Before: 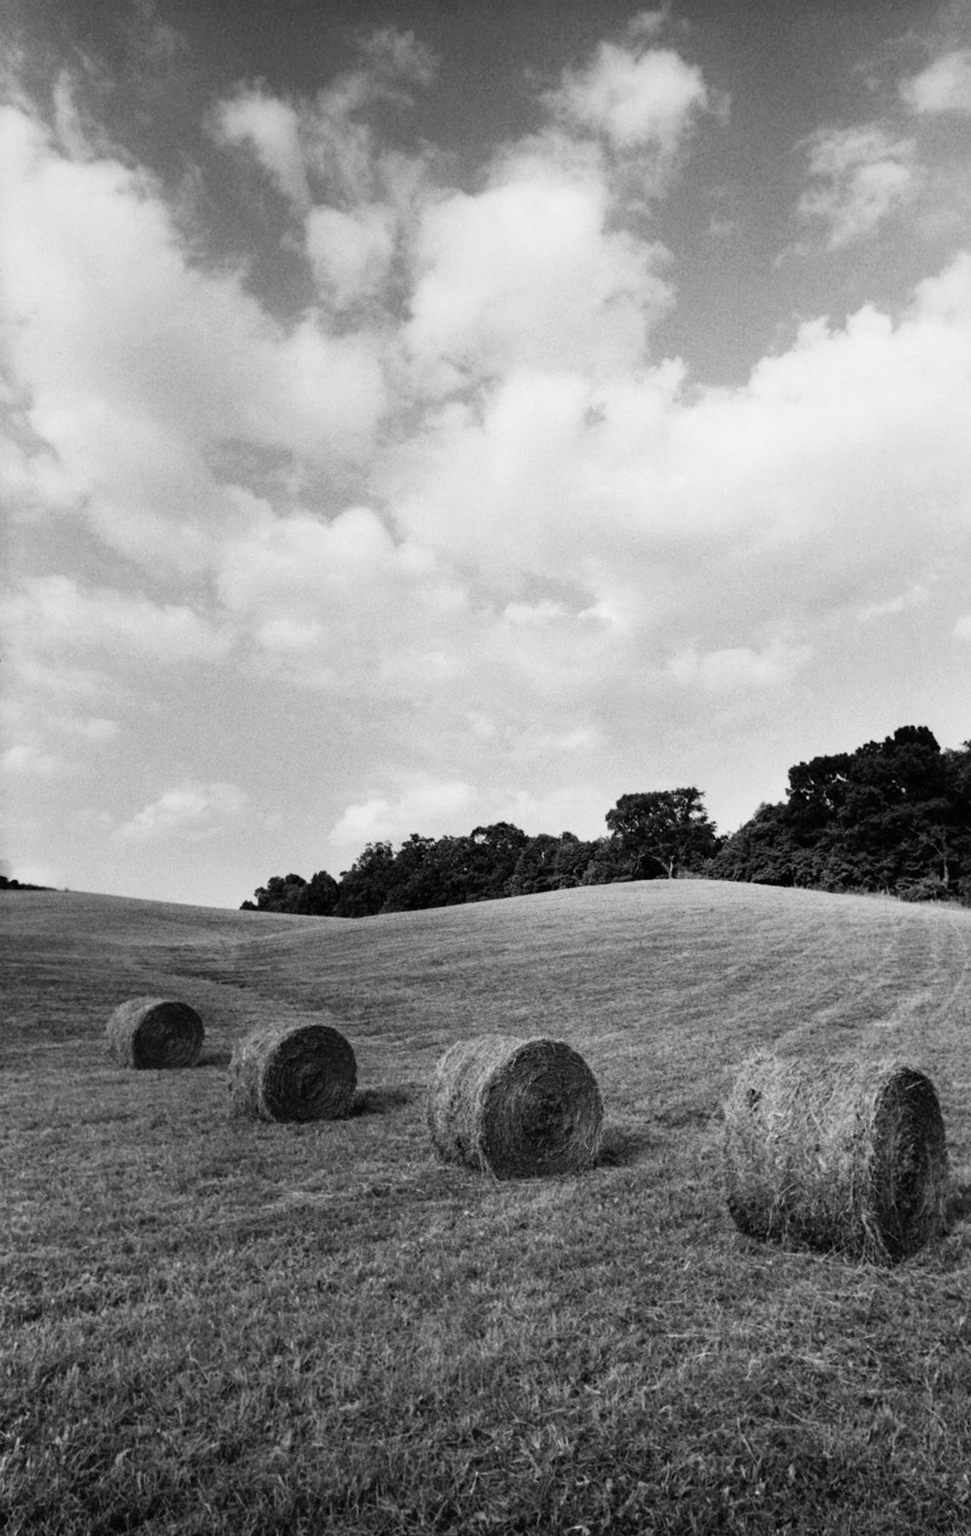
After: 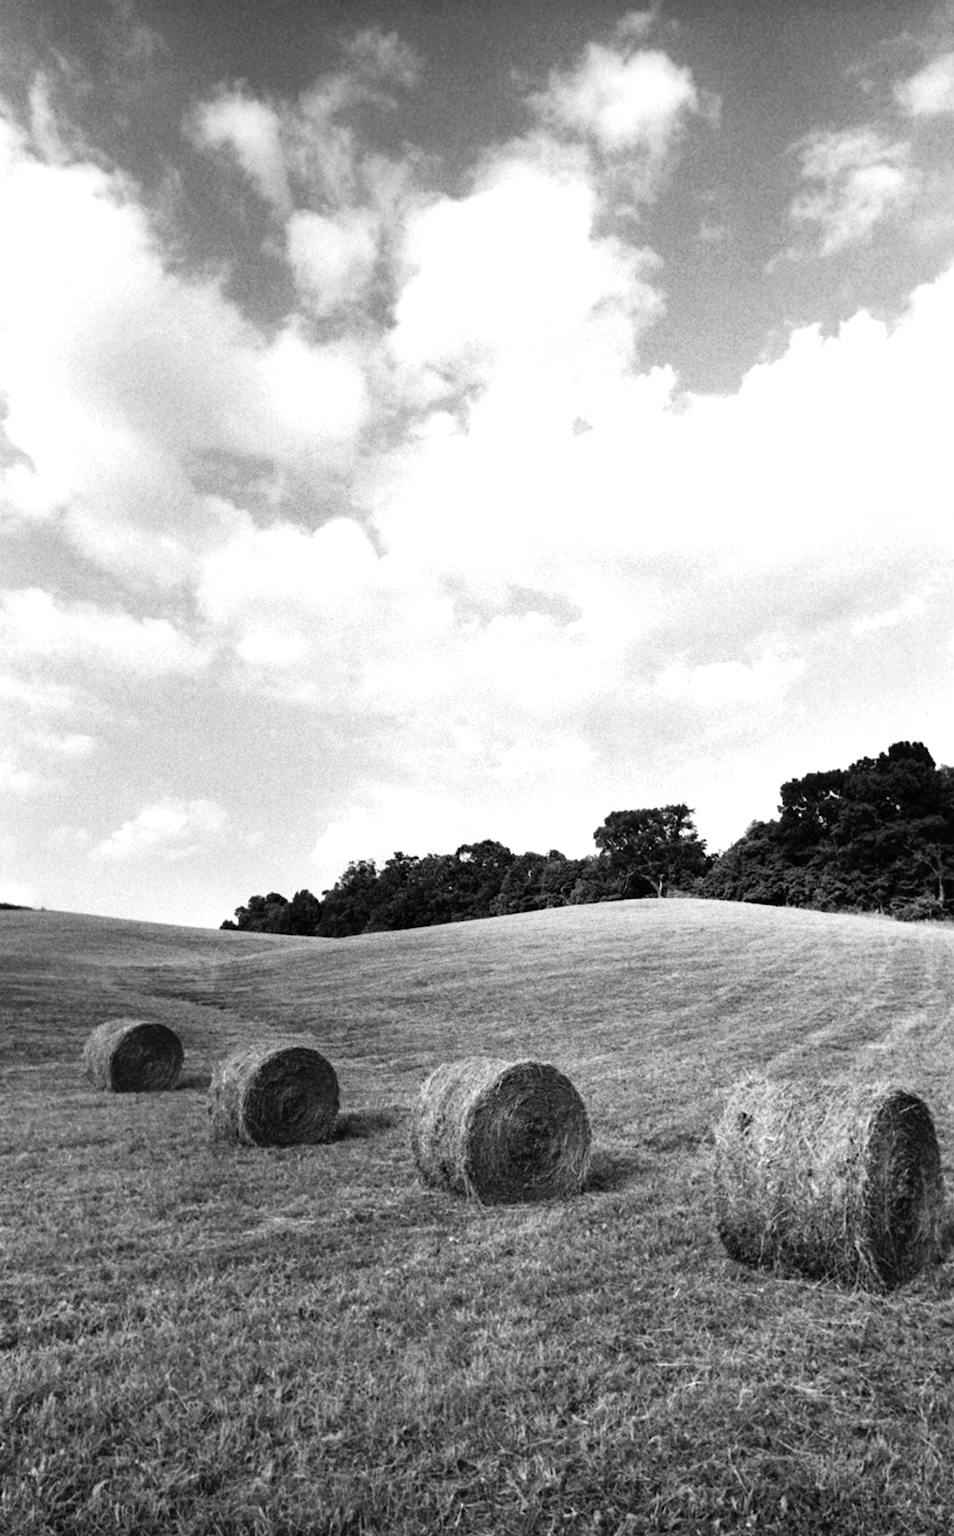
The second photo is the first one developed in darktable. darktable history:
crop and rotate: left 2.567%, right 1.145%, bottom 2.089%
exposure: exposure 0.378 EV, compensate highlight preservation false
color balance rgb: highlights gain › luminance 17.57%, perceptual saturation grading › global saturation 35.309%, global vibrance 20.654%
shadows and highlights: shadows 36.9, highlights -26.62, soften with gaussian
